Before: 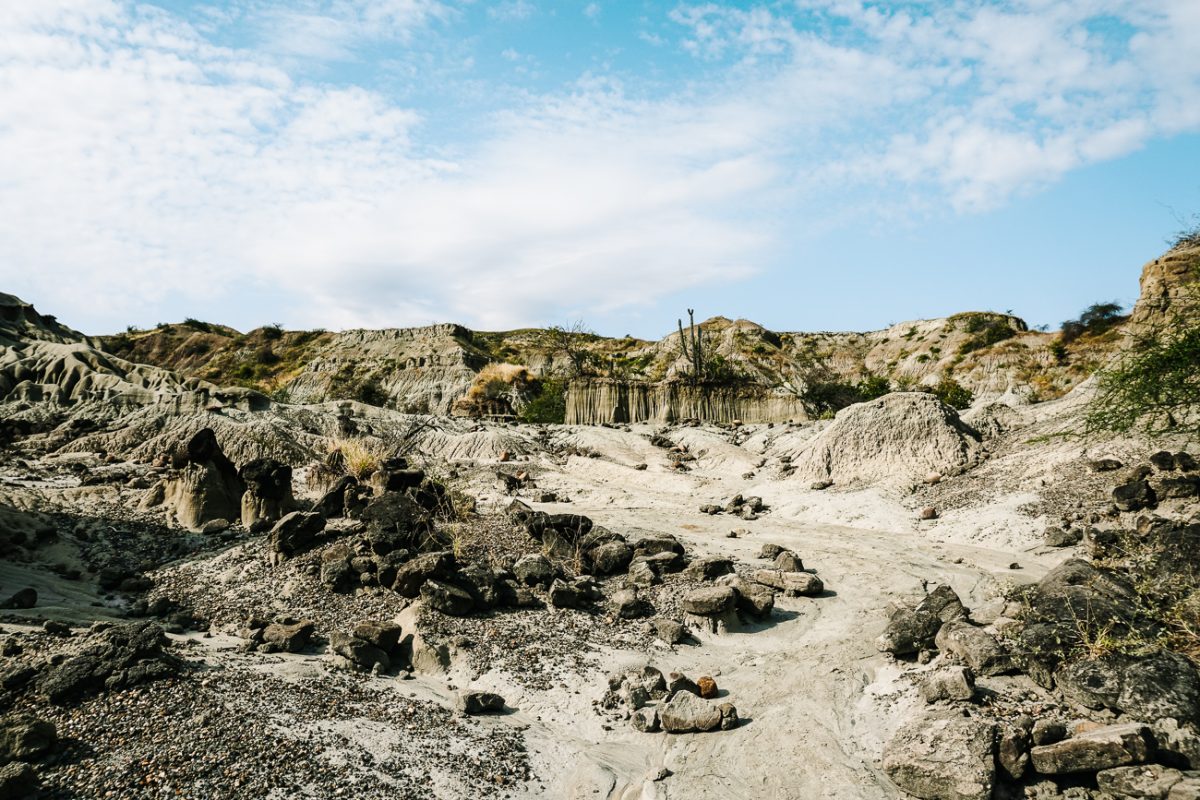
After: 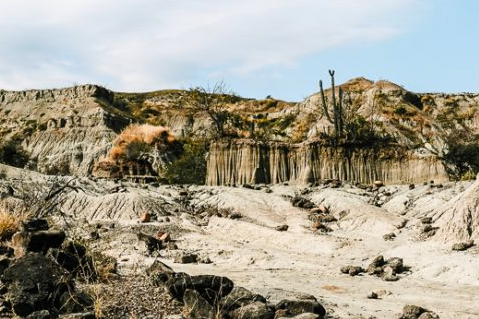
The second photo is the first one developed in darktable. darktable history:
color zones: curves: ch1 [(0.263, 0.53) (0.376, 0.287) (0.487, 0.512) (0.748, 0.547) (1, 0.513)]; ch2 [(0.262, 0.45) (0.751, 0.477)], mix 31.98%
tone equalizer: on, module defaults
crop: left 30%, top 30%, right 30%, bottom 30%
local contrast: mode bilateral grid, contrast 15, coarseness 36, detail 105%, midtone range 0.2
